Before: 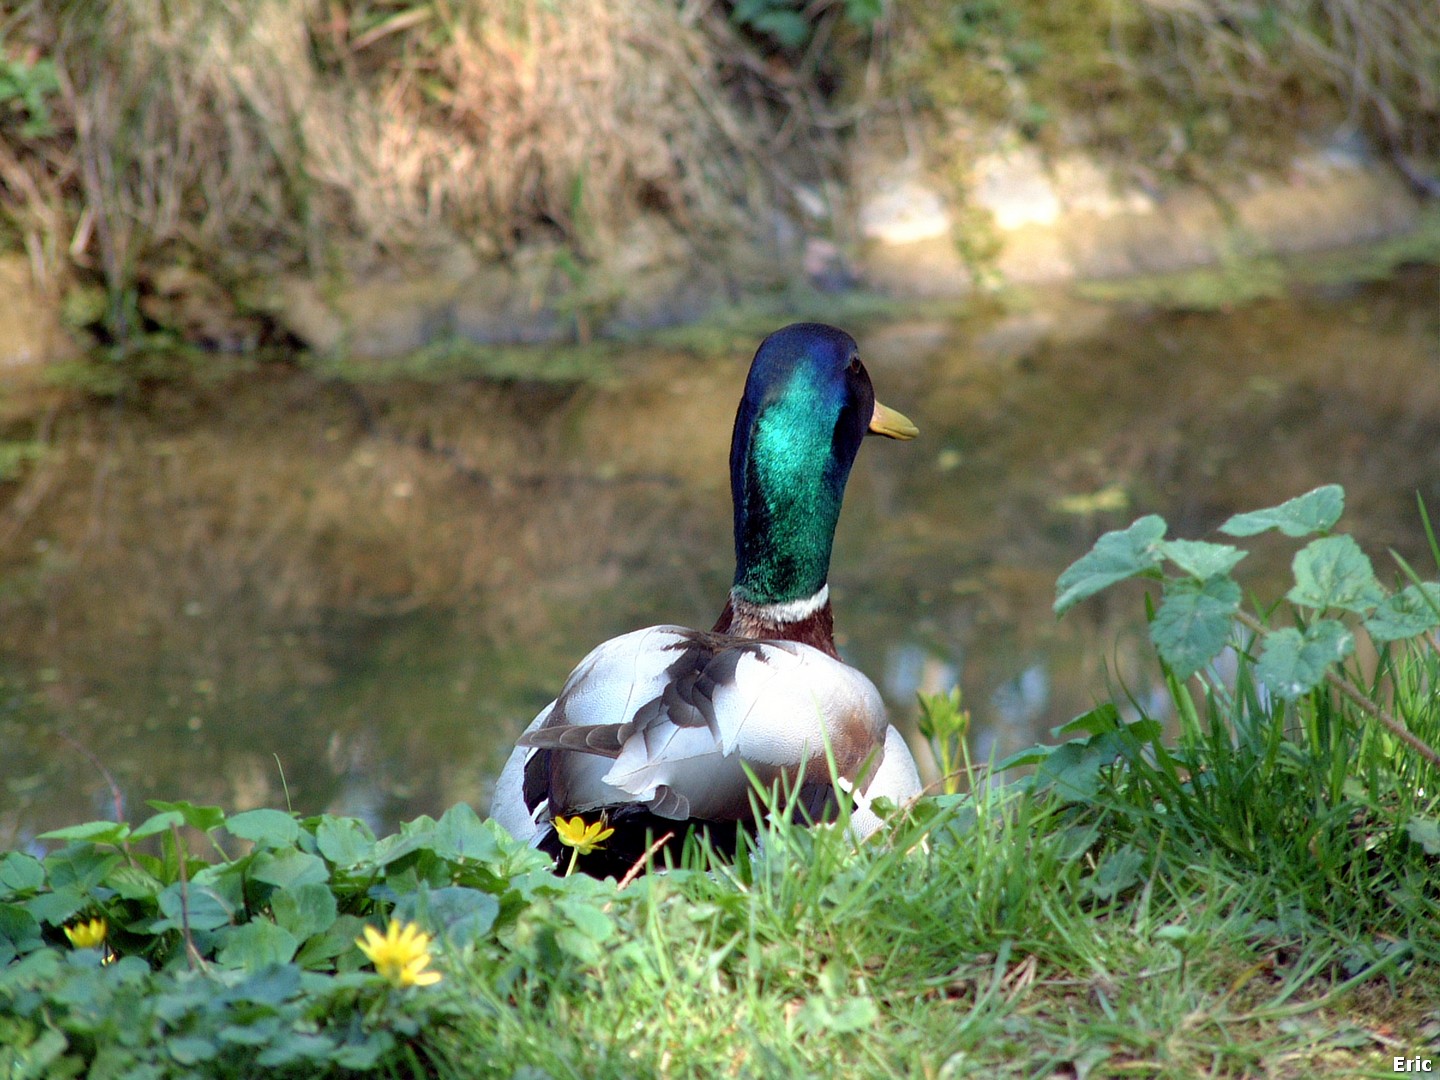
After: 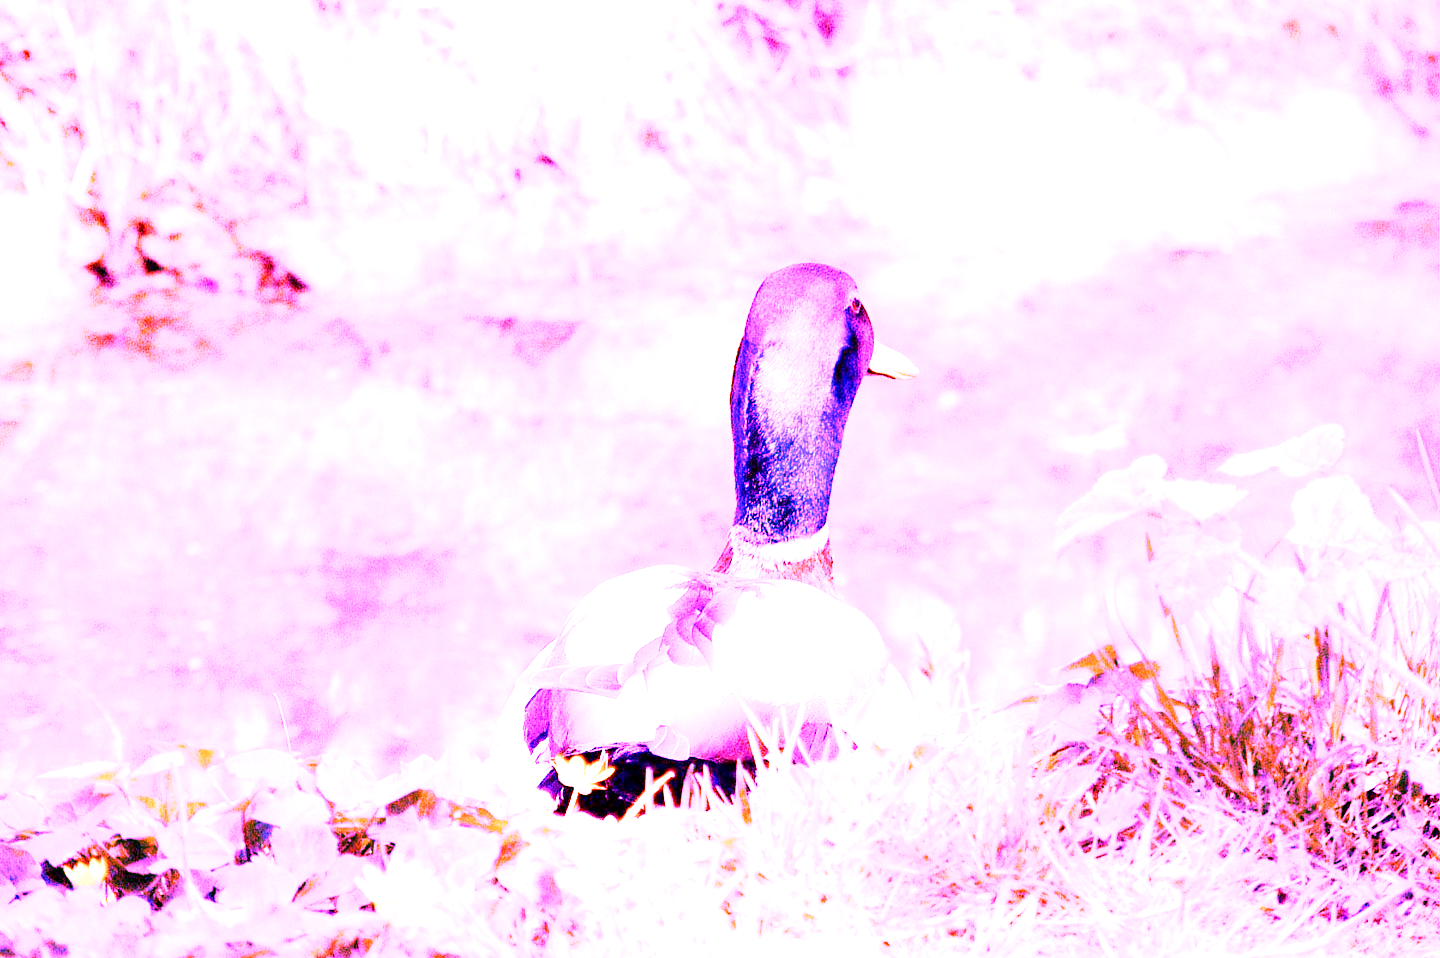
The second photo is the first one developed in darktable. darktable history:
white balance: red 8, blue 8
crop and rotate: top 5.609%, bottom 5.609%
base curve: curves: ch0 [(0, 0) (0.088, 0.125) (0.176, 0.251) (0.354, 0.501) (0.613, 0.749) (1, 0.877)], preserve colors none
